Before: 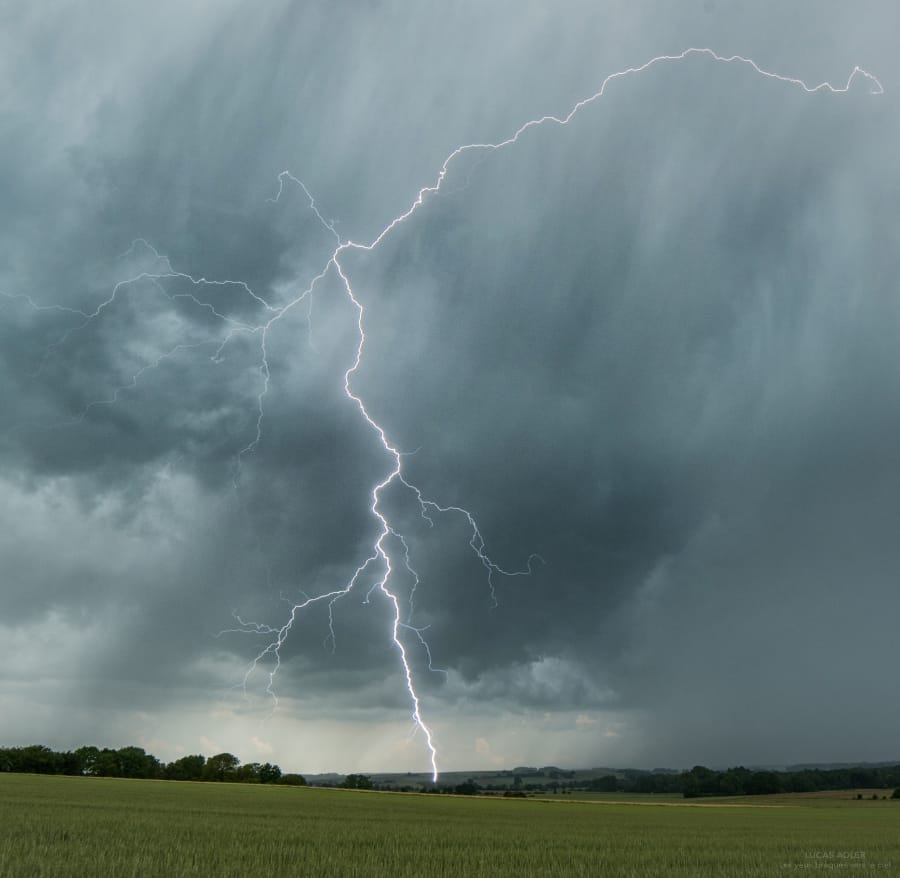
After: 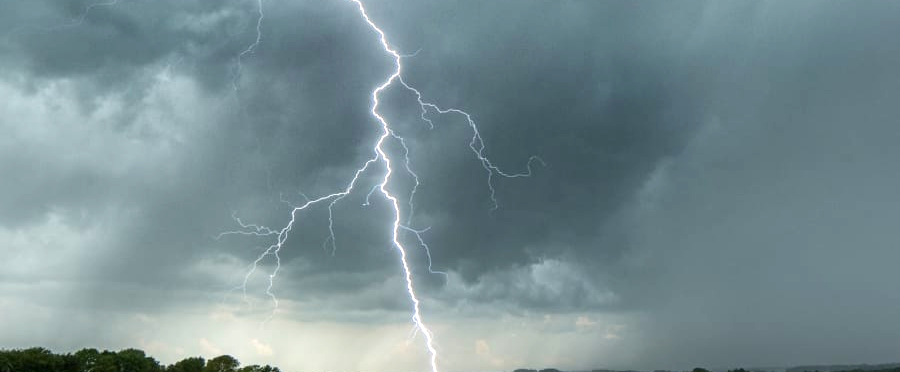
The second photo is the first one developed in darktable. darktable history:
exposure: exposure 0.609 EV, compensate highlight preservation false
crop: top 45.391%, bottom 12.236%
